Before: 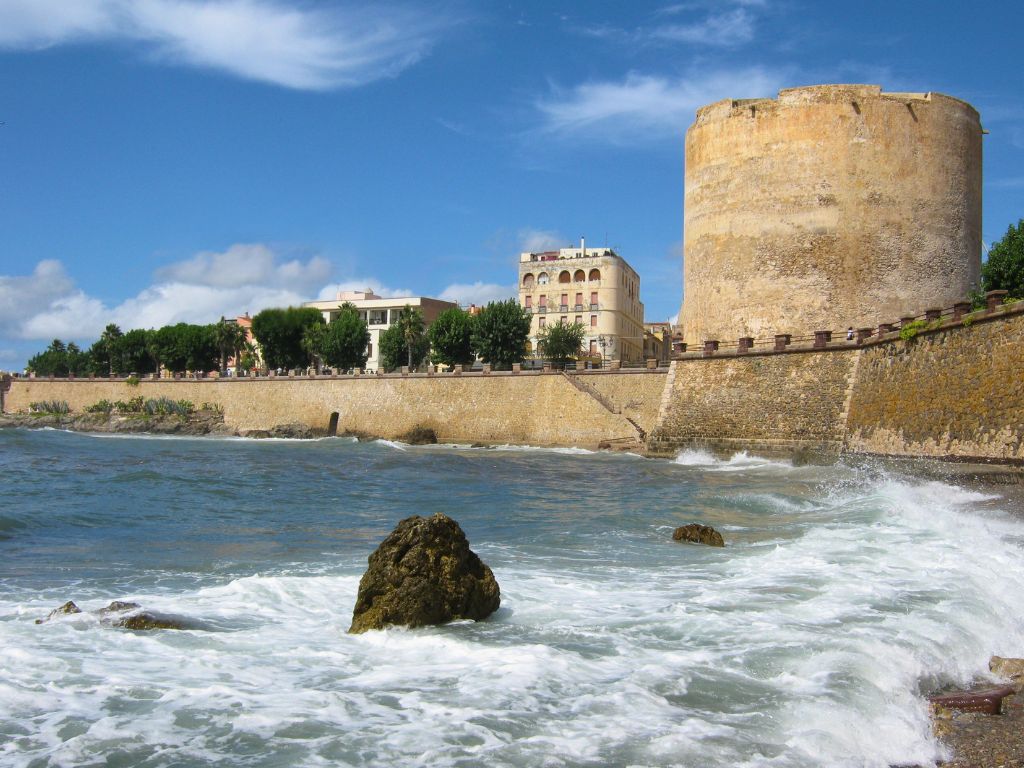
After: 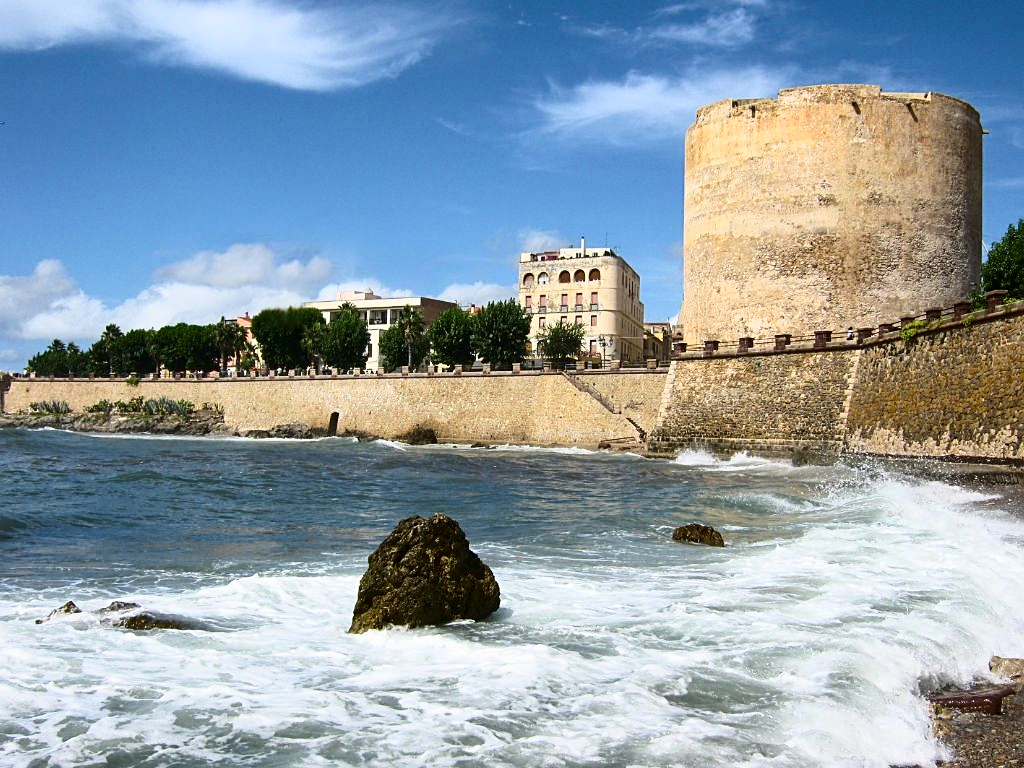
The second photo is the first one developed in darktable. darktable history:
sharpen: on, module defaults
contrast brightness saturation: contrast 0.3
